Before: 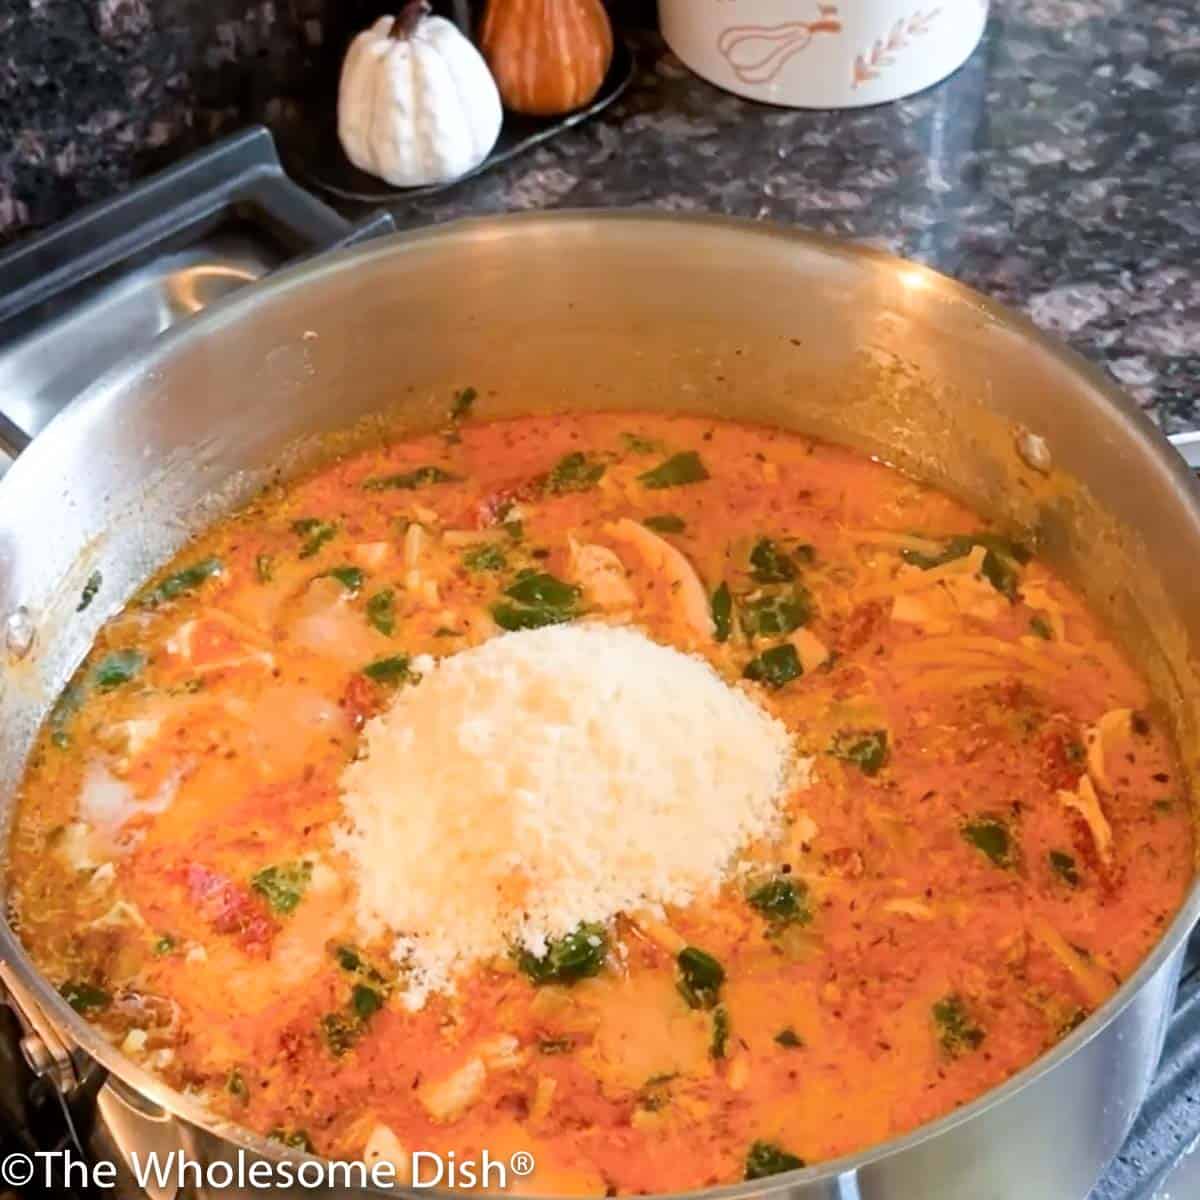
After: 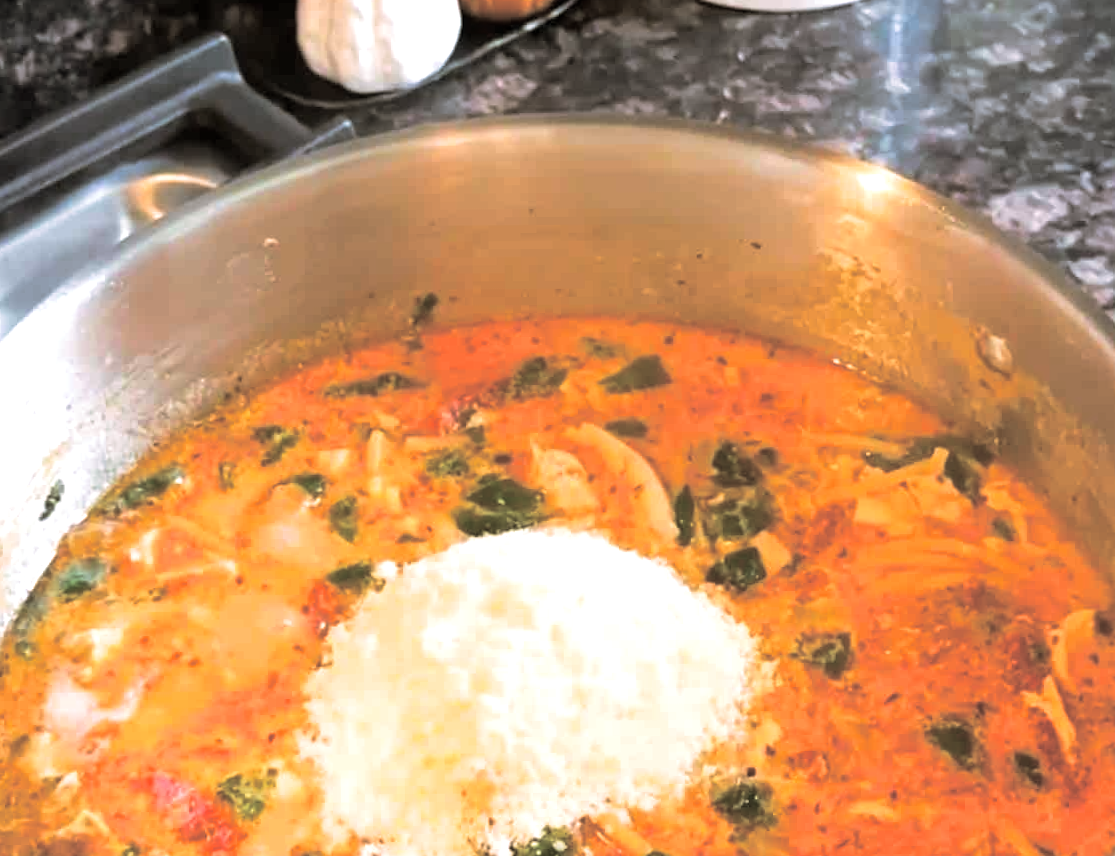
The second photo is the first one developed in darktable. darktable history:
crop: left 2.737%, top 7.287%, right 3.421%, bottom 20.179%
rotate and perspective: rotation -0.45°, automatic cropping original format, crop left 0.008, crop right 0.992, crop top 0.012, crop bottom 0.988
split-toning: shadows › hue 46.8°, shadows › saturation 0.17, highlights › hue 316.8°, highlights › saturation 0.27, balance -51.82
exposure: exposure 0.485 EV, compensate highlight preservation false
